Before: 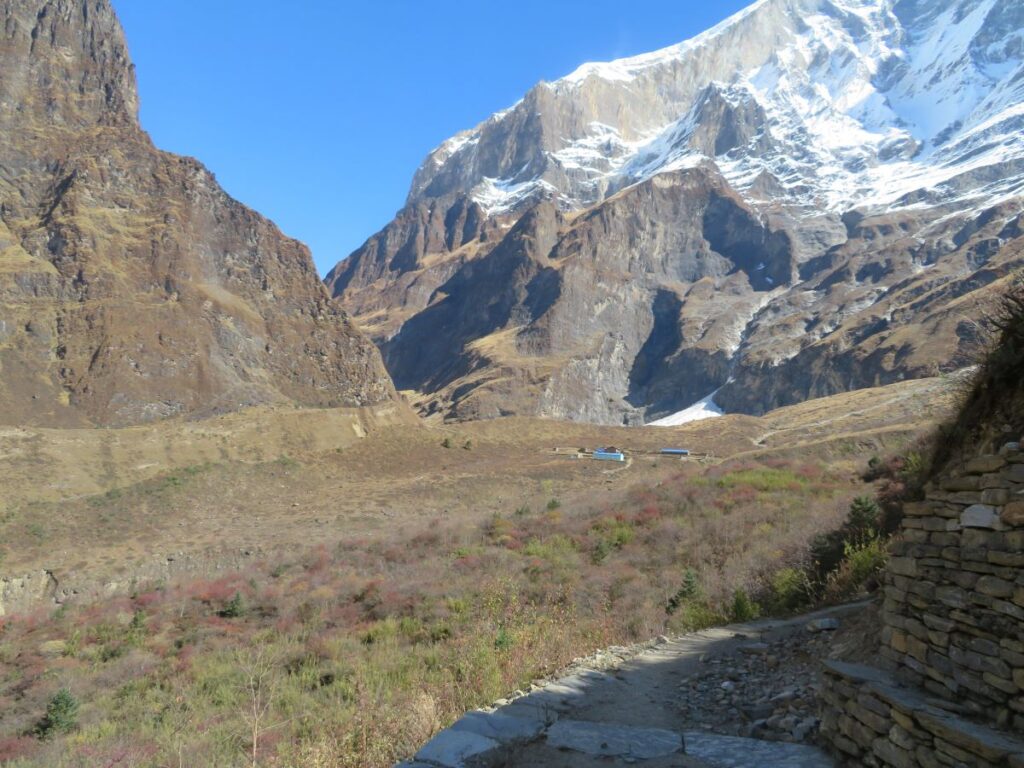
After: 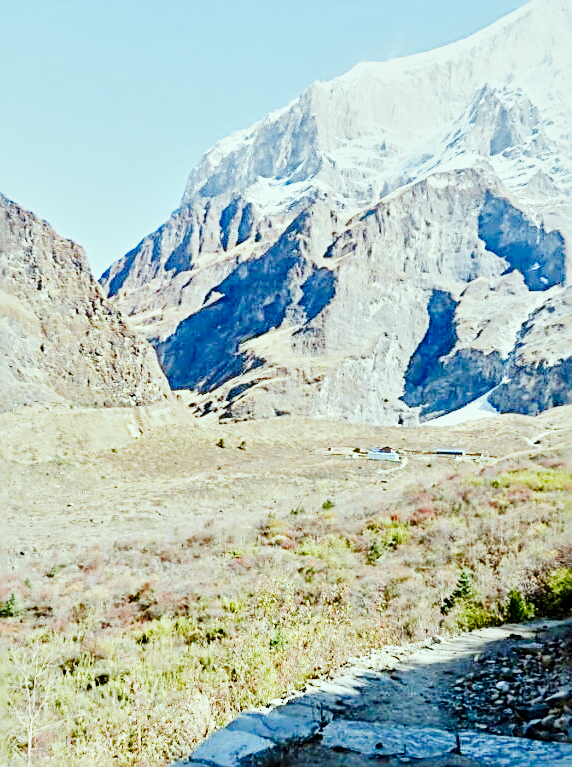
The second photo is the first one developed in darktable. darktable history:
crop: left 21.979%, right 22.155%, bottom 0.005%
local contrast: mode bilateral grid, contrast 19, coarseness 20, detail 150%, midtone range 0.2
tone curve: curves: ch0 [(0, 0) (0.049, 0.01) (0.154, 0.081) (0.491, 0.56) (0.739, 0.794) (0.992, 0.937)]; ch1 [(0, 0) (0.172, 0.123) (0.317, 0.272) (0.401, 0.422) (0.499, 0.497) (0.531, 0.54) (0.615, 0.603) (0.741, 0.783) (1, 1)]; ch2 [(0, 0) (0.411, 0.424) (0.462, 0.464) (0.502, 0.489) (0.544, 0.551) (0.686, 0.638) (1, 1)], preserve colors none
color correction: highlights a* -6.35, highlights b* 0.487
sharpen: radius 3.026, amount 0.76
base curve: curves: ch0 [(0, 0) (0, 0) (0.002, 0.001) (0.008, 0.003) (0.019, 0.011) (0.037, 0.037) (0.064, 0.11) (0.102, 0.232) (0.152, 0.379) (0.216, 0.524) (0.296, 0.665) (0.394, 0.789) (0.512, 0.881) (0.651, 0.945) (0.813, 0.986) (1, 1)], preserve colors none
